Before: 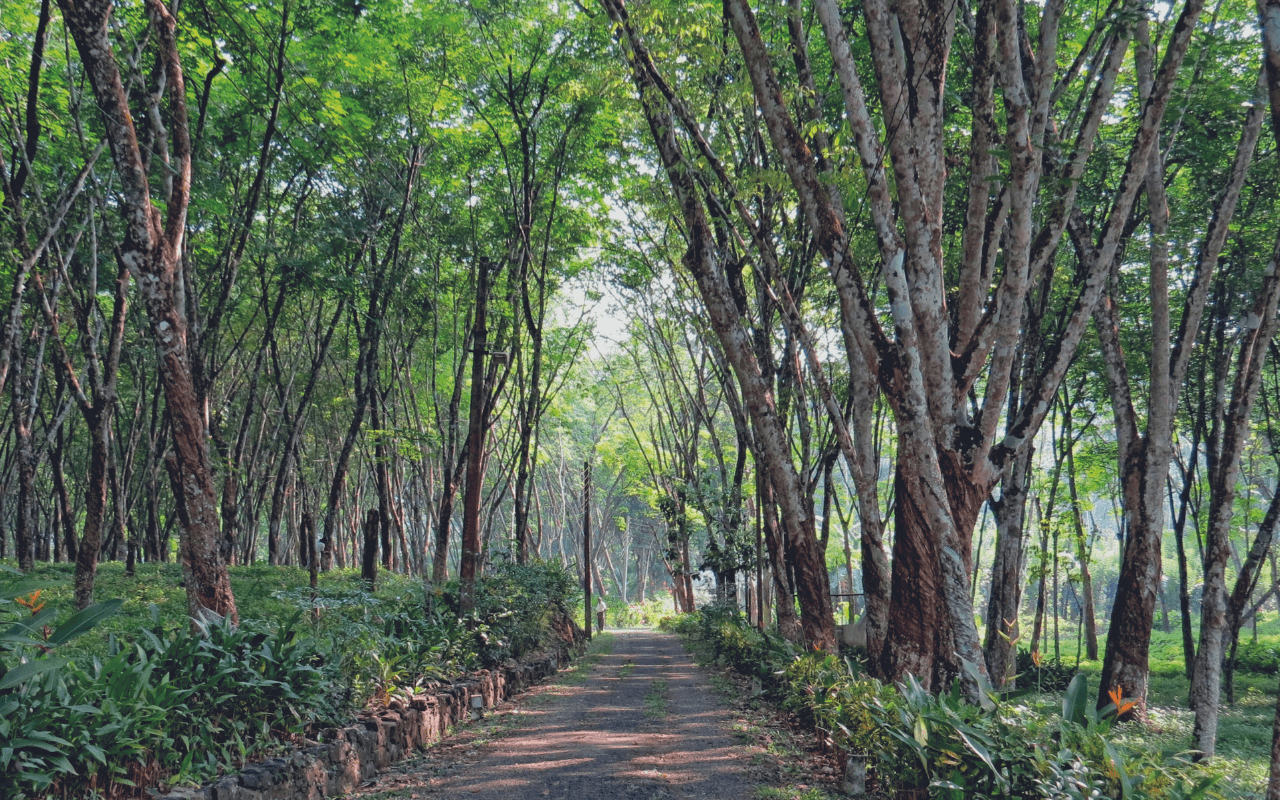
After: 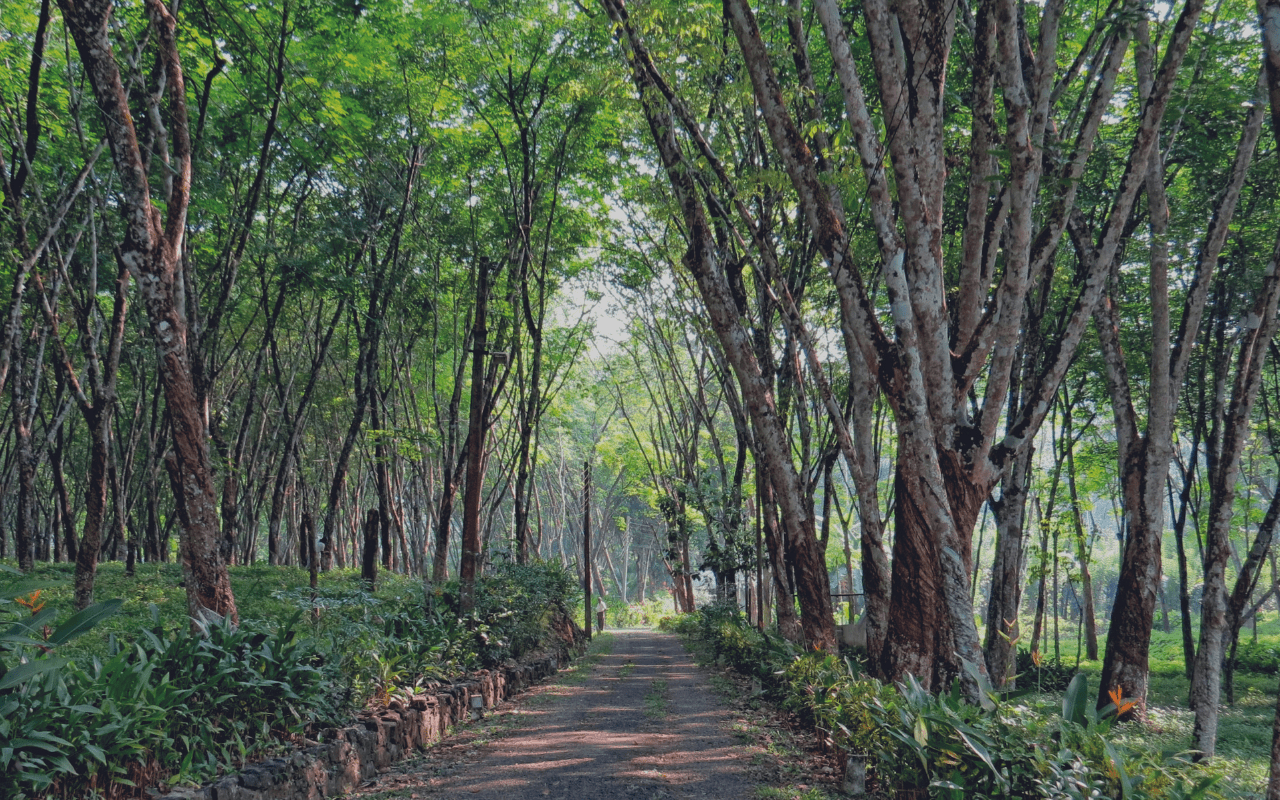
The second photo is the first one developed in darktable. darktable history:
exposure: exposure -0.293 EV, compensate highlight preservation false
base curve: preserve colors none
